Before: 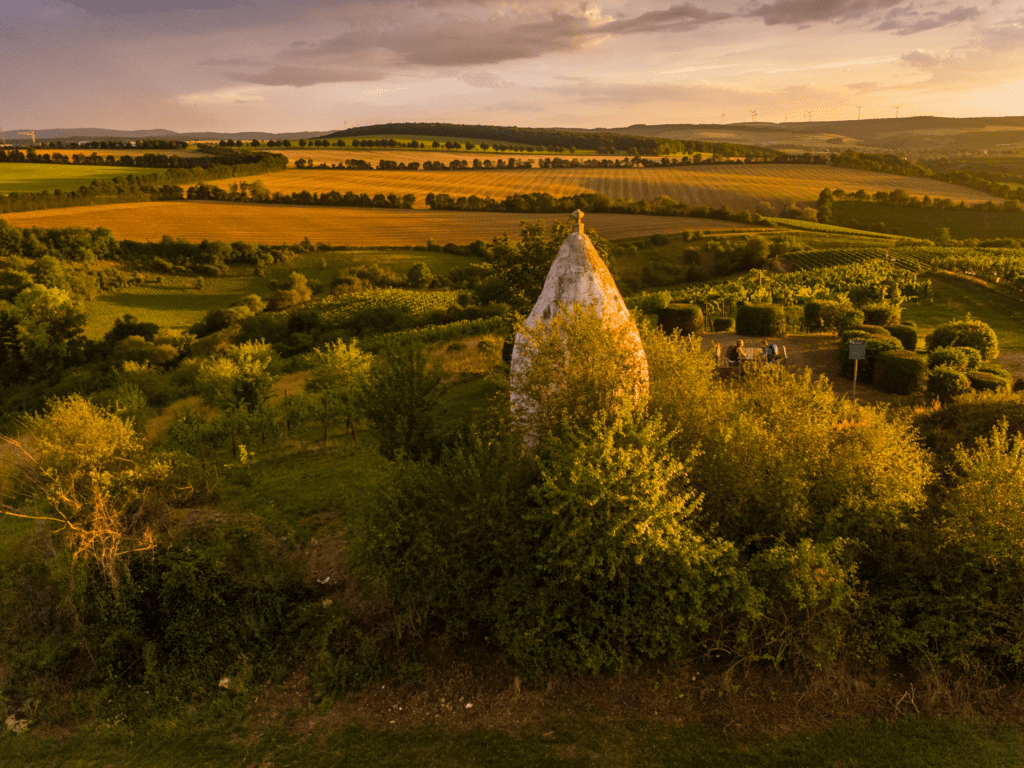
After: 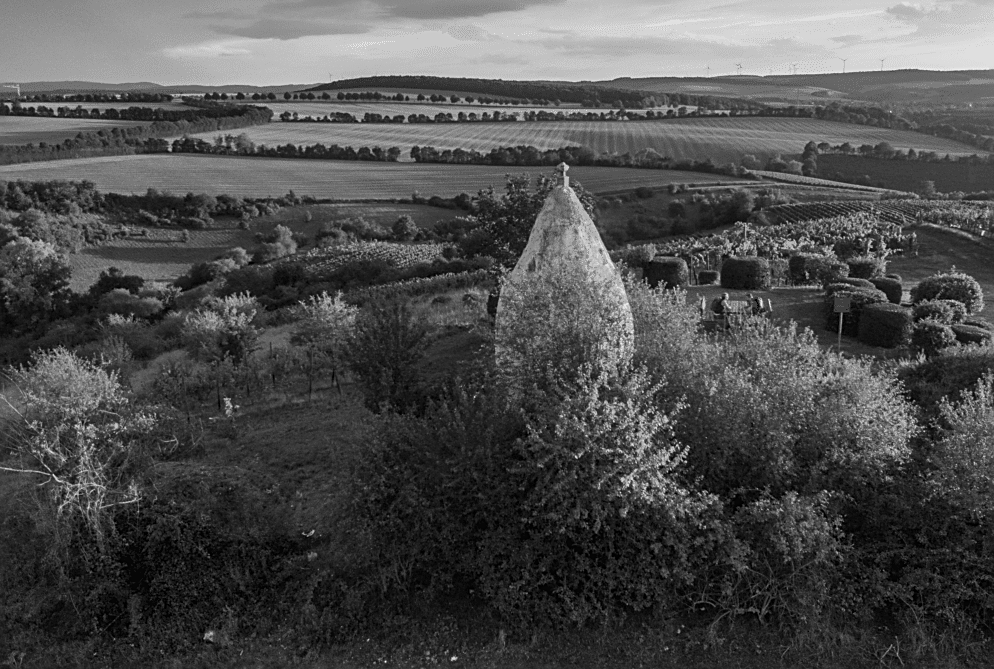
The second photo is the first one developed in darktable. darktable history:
crop: left 1.507%, top 6.147%, right 1.379%, bottom 6.637%
haze removal: strength -0.05
monochrome: on, module defaults
sharpen: on, module defaults
